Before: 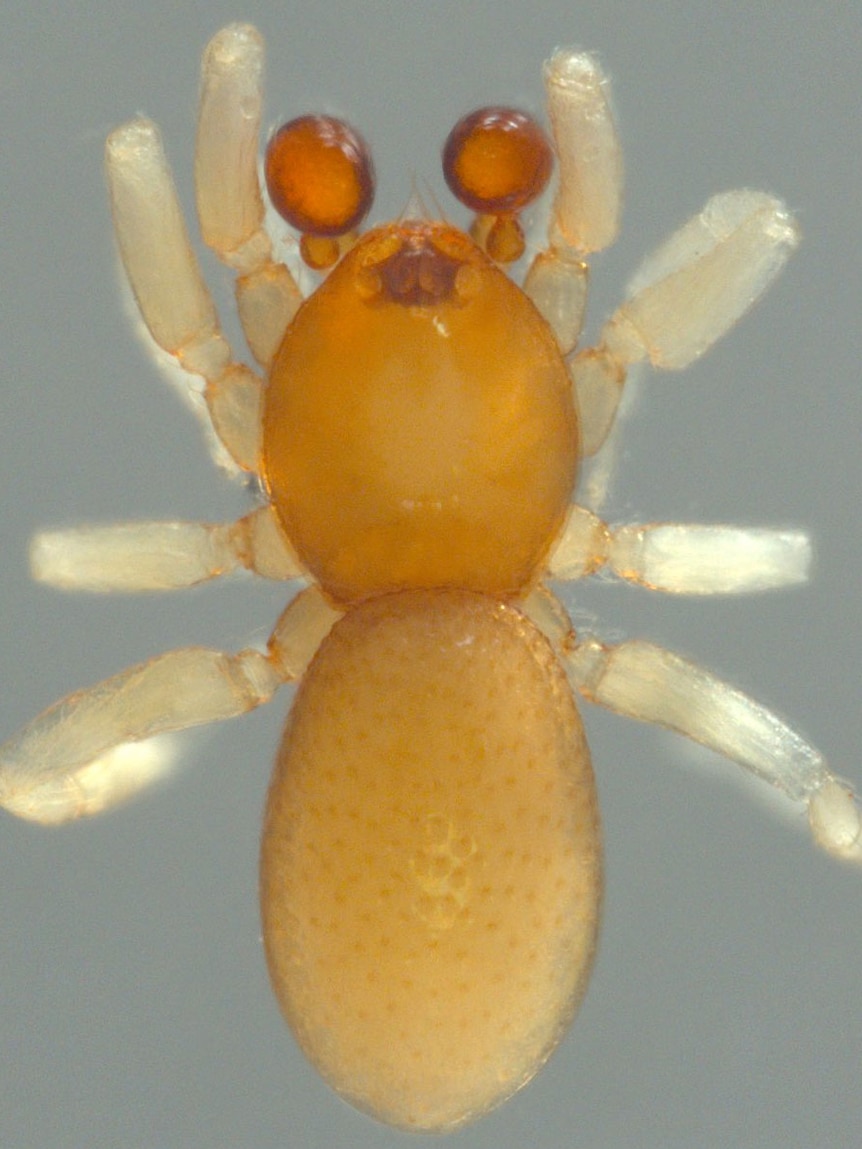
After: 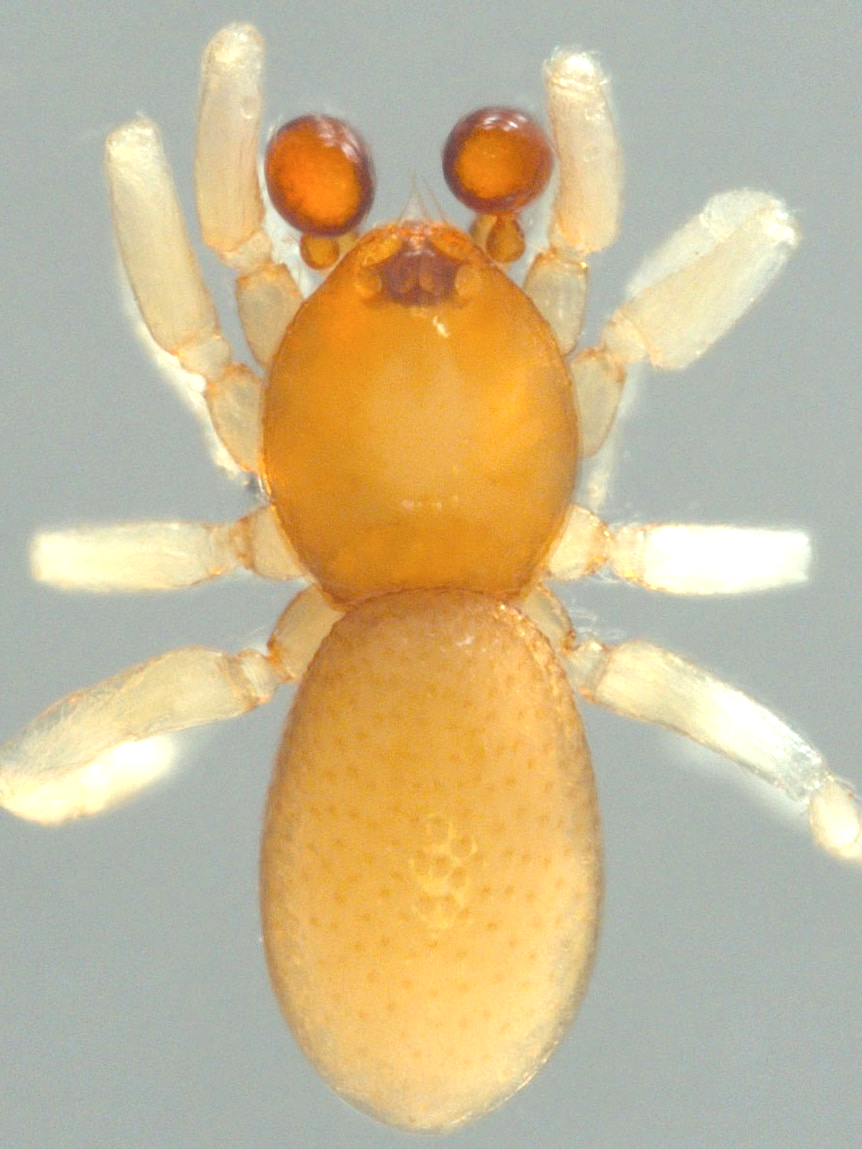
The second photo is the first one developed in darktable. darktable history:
contrast brightness saturation: saturation -0.067
exposure: black level correction 0.001, exposure 0.673 EV, compensate exposure bias true, compensate highlight preservation false
